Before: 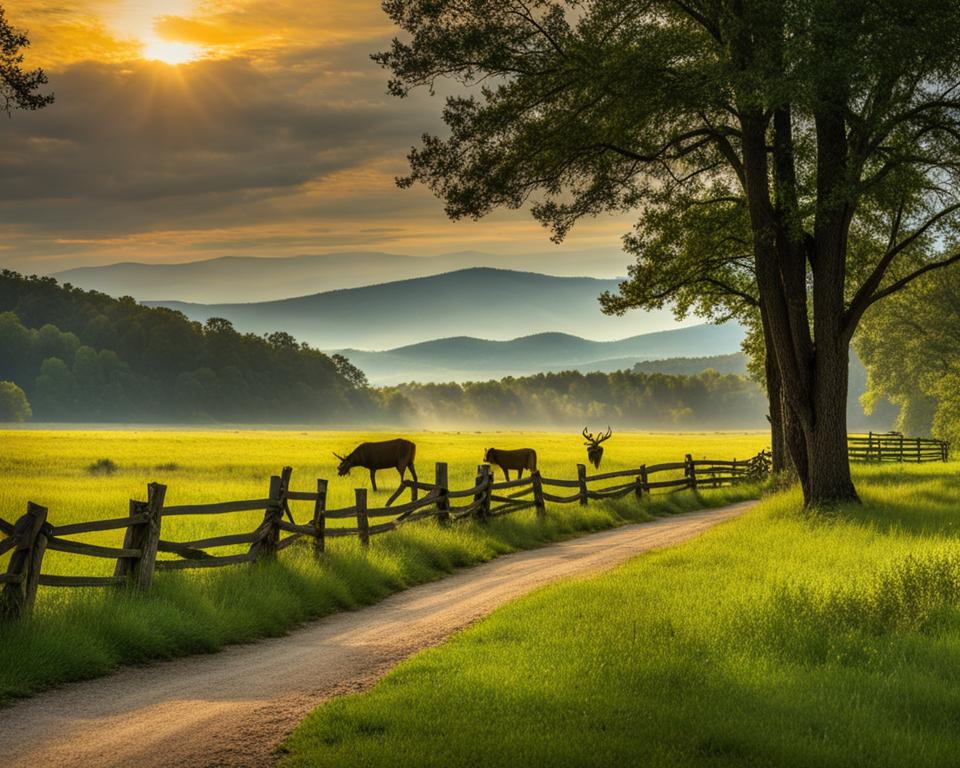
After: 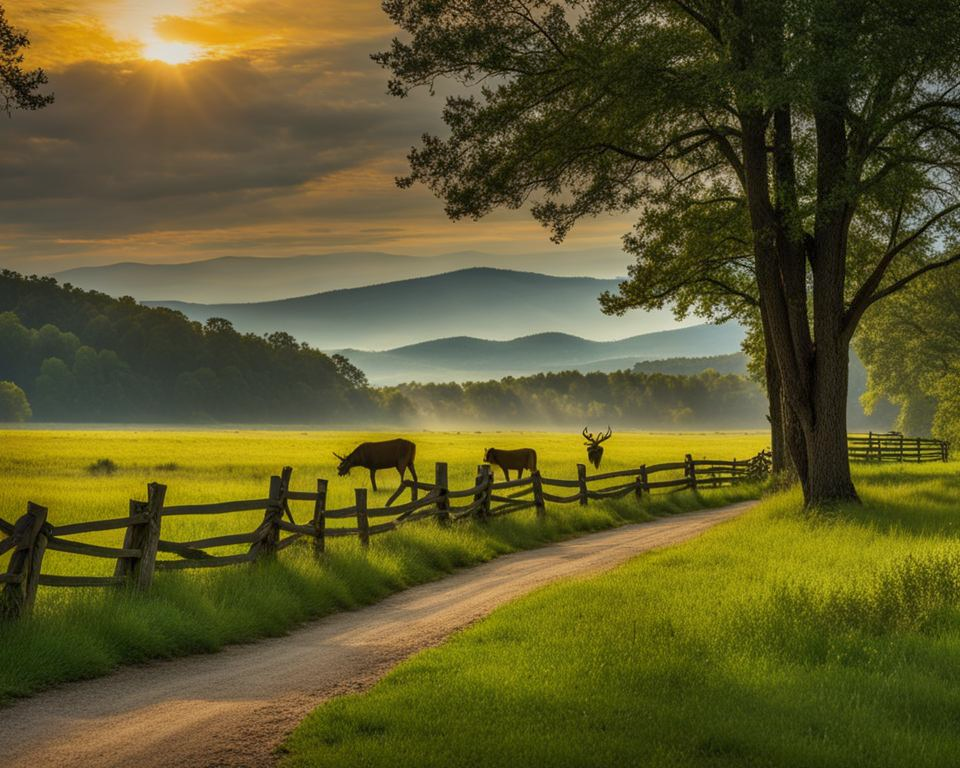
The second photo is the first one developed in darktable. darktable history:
tone equalizer: -8 EV 0.268 EV, -7 EV 0.384 EV, -6 EV 0.391 EV, -5 EV 0.259 EV, -3 EV -0.249 EV, -2 EV -0.391 EV, -1 EV -0.435 EV, +0 EV -0.261 EV
